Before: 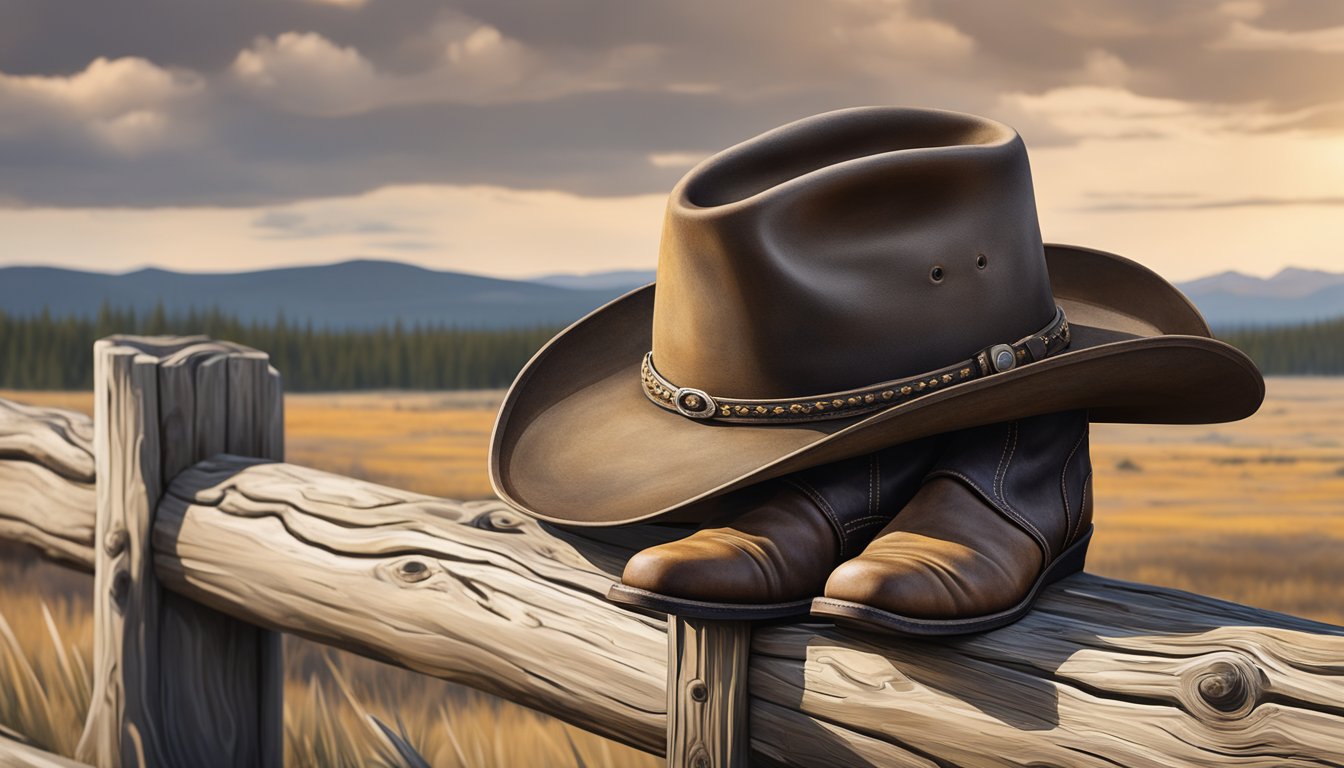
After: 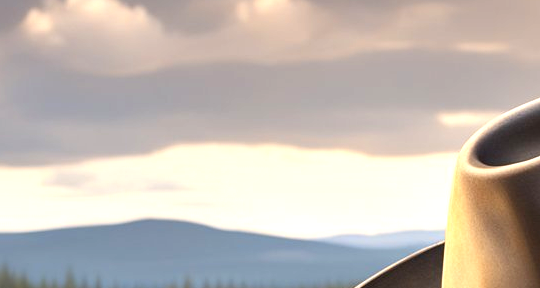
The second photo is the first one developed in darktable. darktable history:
crop: left 15.75%, top 5.443%, right 44.065%, bottom 56.937%
exposure: exposure 0.998 EV, compensate highlight preservation false
